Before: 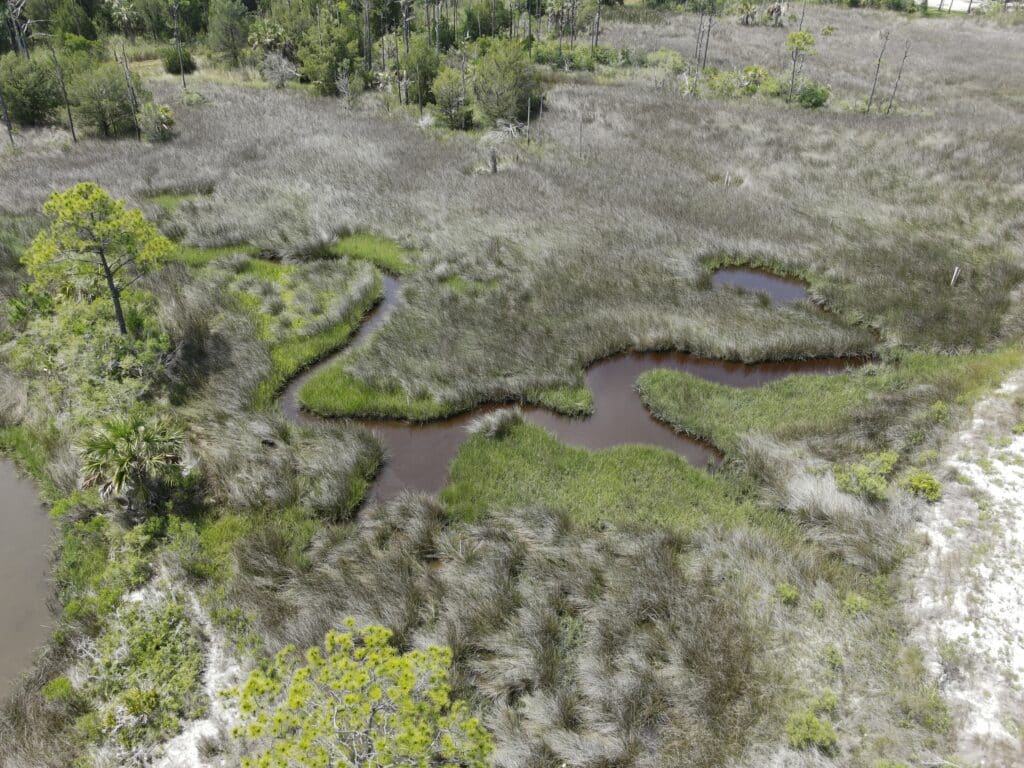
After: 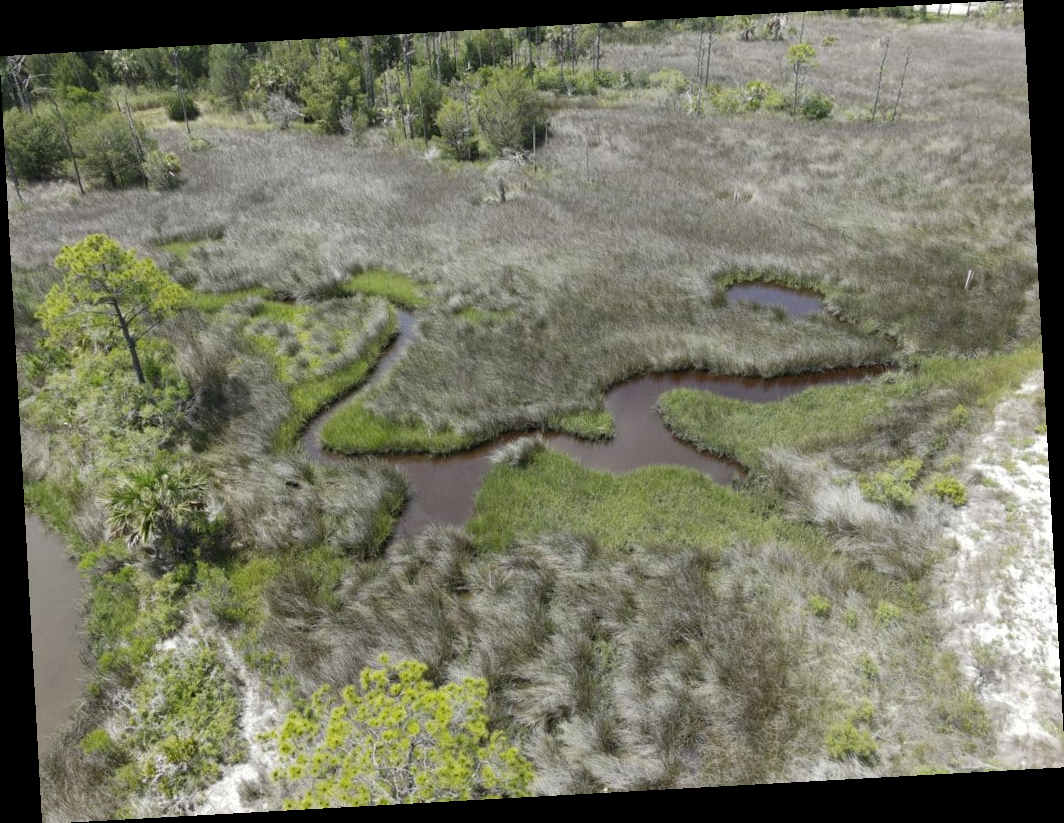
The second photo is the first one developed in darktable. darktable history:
white balance: red 1, blue 1
rotate and perspective: rotation -3.18°, automatic cropping off
